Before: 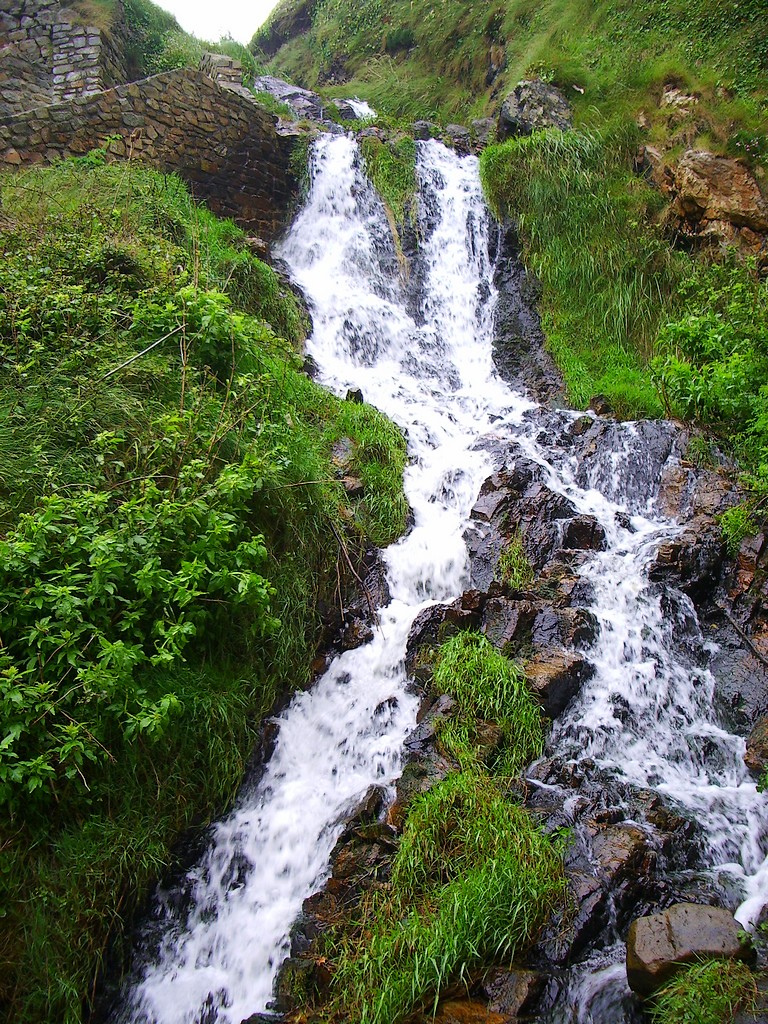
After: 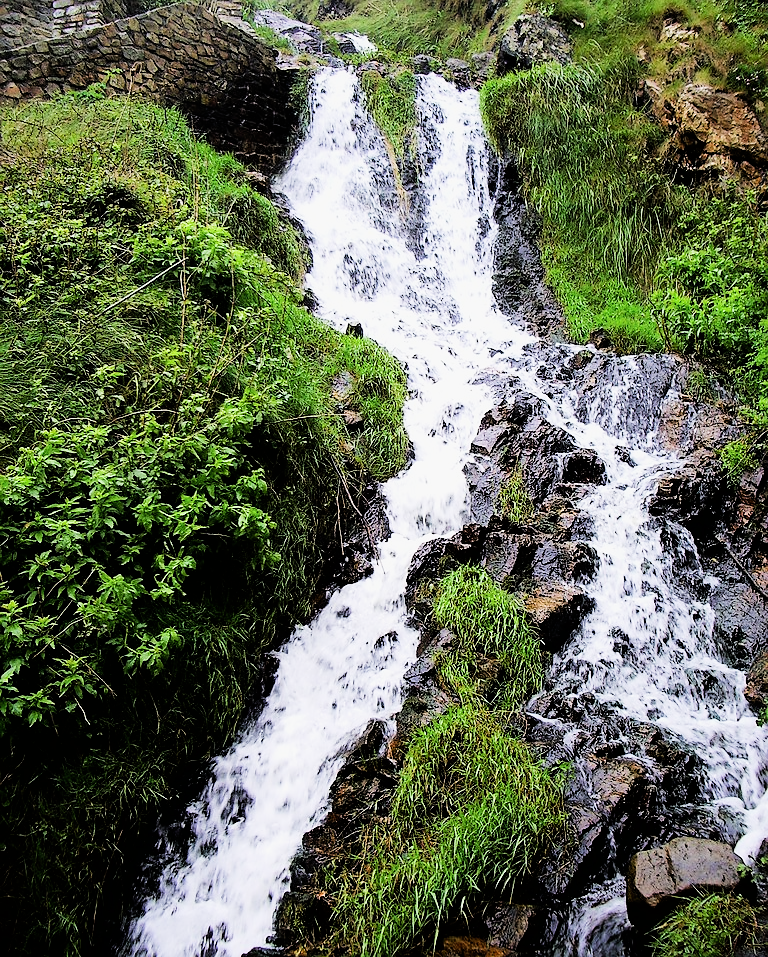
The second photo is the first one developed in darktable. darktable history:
tone equalizer: -8 EV -0.72 EV, -7 EV -0.697 EV, -6 EV -0.586 EV, -5 EV -0.367 EV, -3 EV 0.378 EV, -2 EV 0.6 EV, -1 EV 0.676 EV, +0 EV 0.721 EV, luminance estimator HSV value / RGB max
crop and rotate: top 6.467%
filmic rgb: black relative exposure -5.14 EV, white relative exposure 3.98 EV, threshold 3.06 EV, hardness 2.88, contrast 1.394, highlights saturation mix -31.26%, enable highlight reconstruction true
sharpen: radius 1.04
